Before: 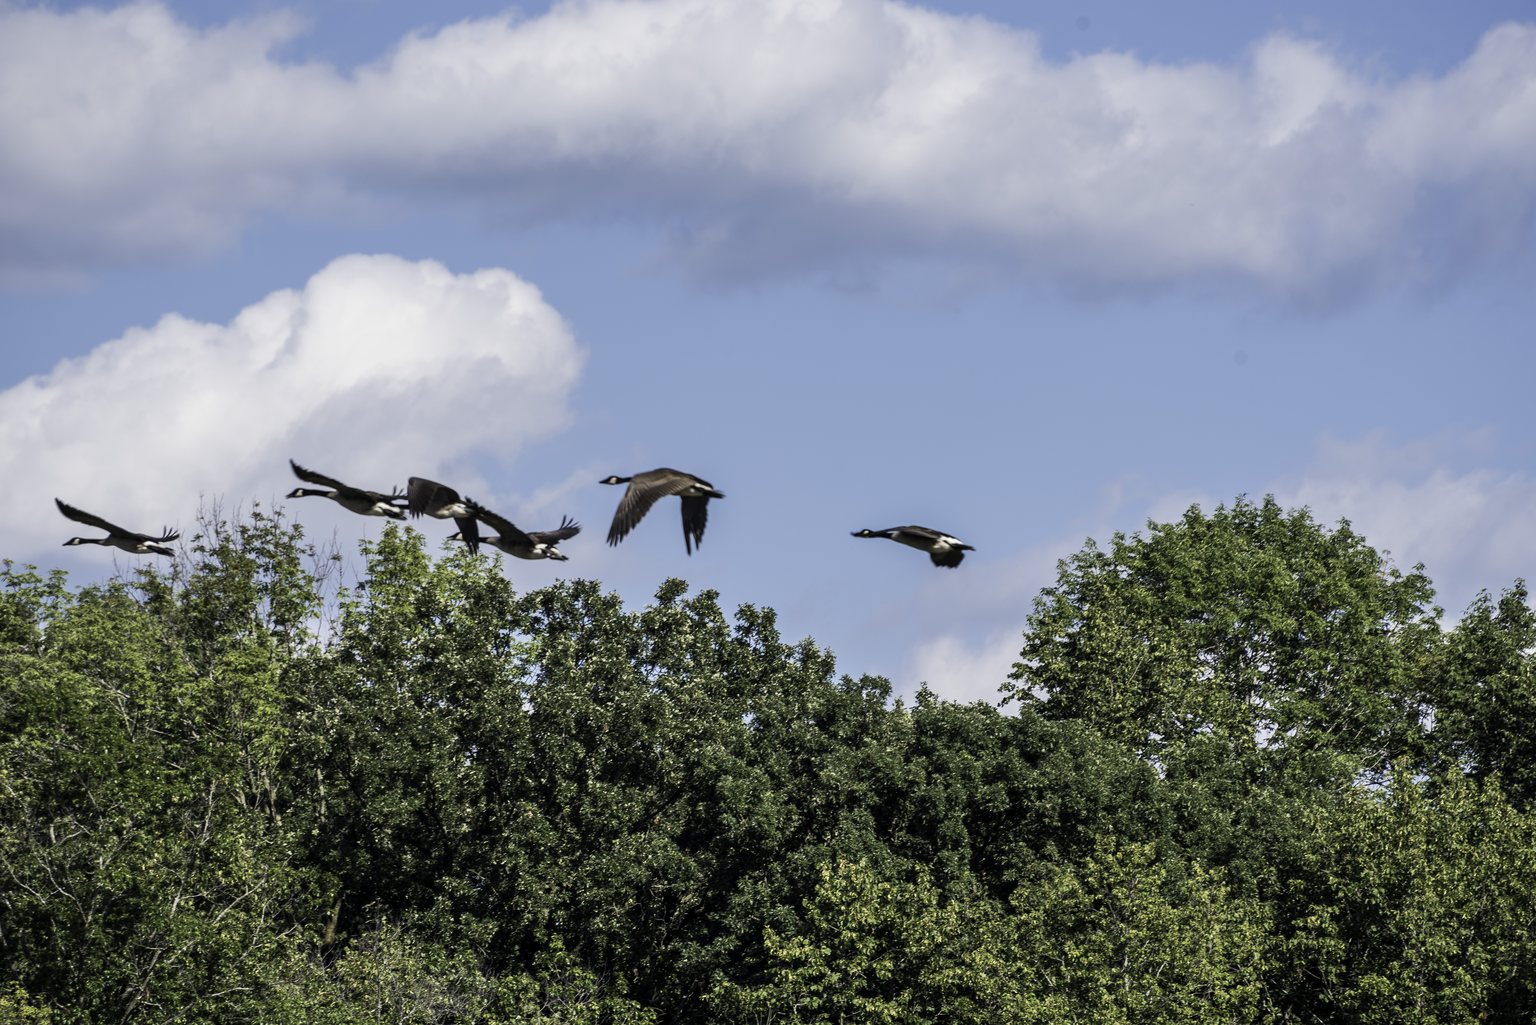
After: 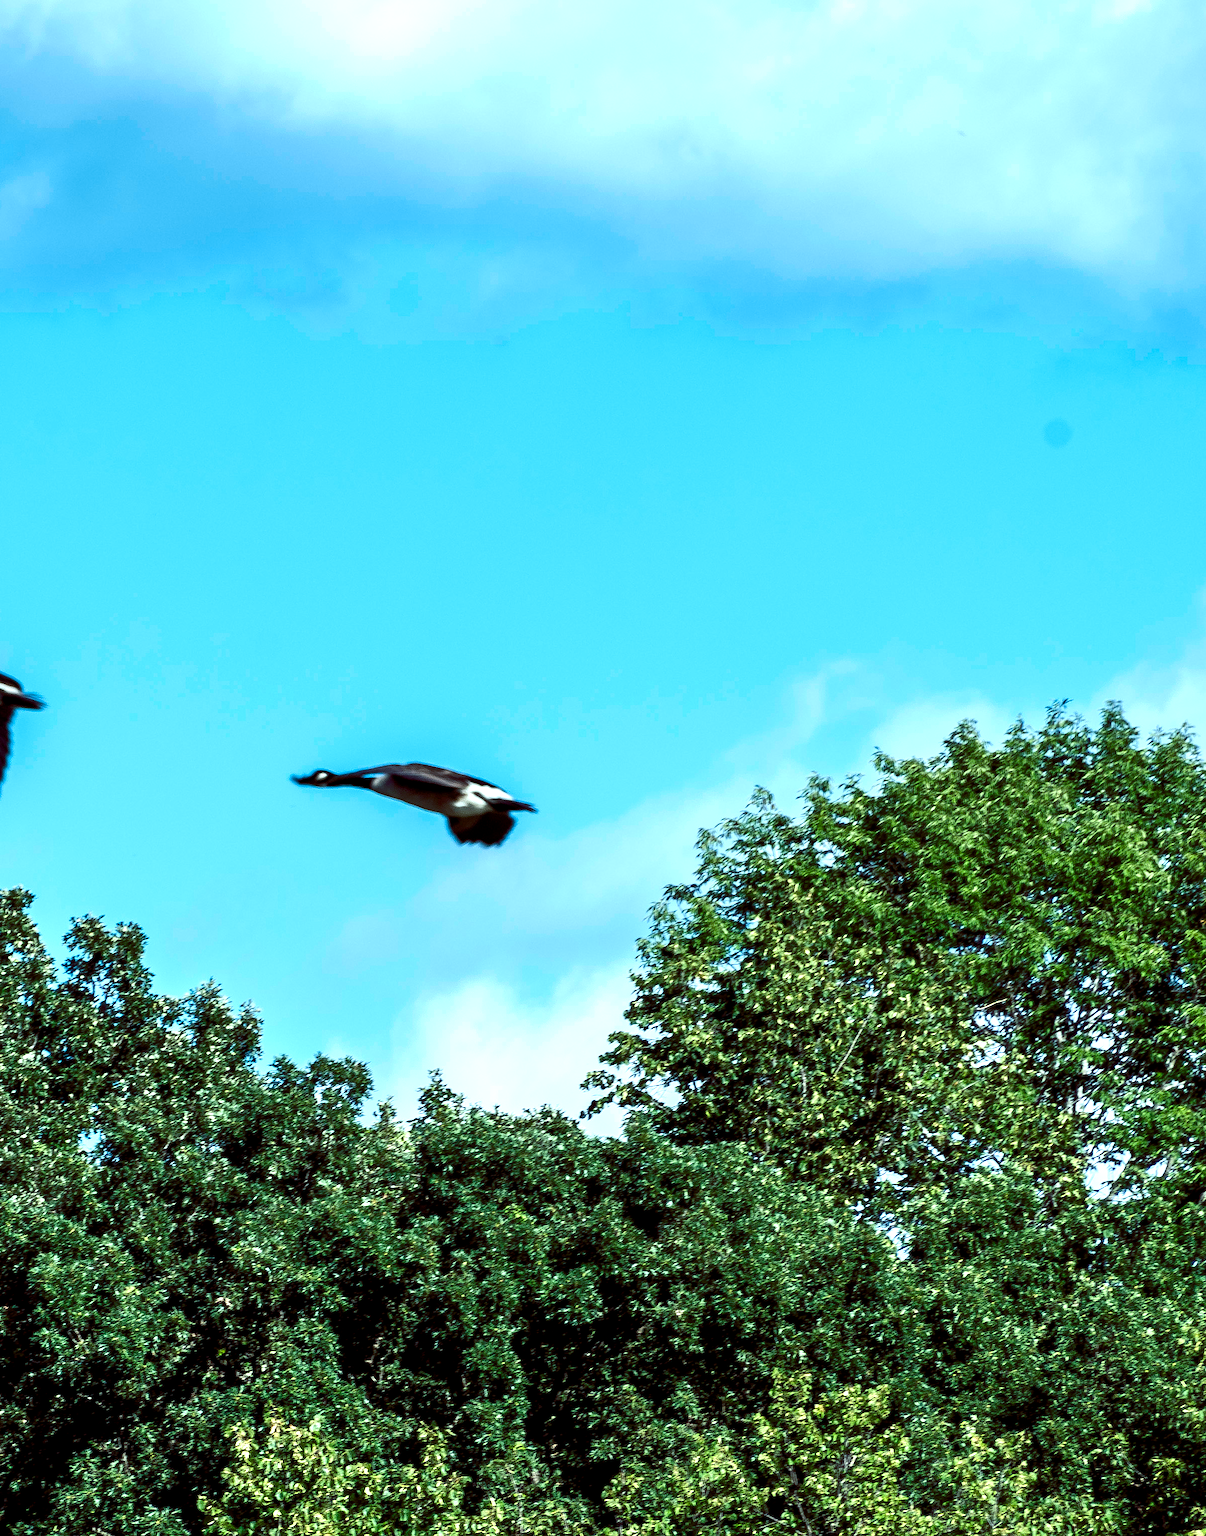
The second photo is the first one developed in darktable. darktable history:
crop: left 45.721%, top 13.393%, right 14.118%, bottom 10.01%
color balance rgb: shadows lift › luminance -7.7%, shadows lift › chroma 2.13%, shadows lift › hue 200.79°, power › luminance -7.77%, power › chroma 2.27%, power › hue 220.69°, highlights gain › luminance 15.15%, highlights gain › chroma 4%, highlights gain › hue 209.35°, global offset › luminance -0.21%, global offset › chroma 0.27%, perceptual saturation grading › global saturation 24.42%, perceptual saturation grading › highlights -24.42%, perceptual saturation grading › mid-tones 24.42%, perceptual saturation grading › shadows 40%, perceptual brilliance grading › global brilliance -5%, perceptual brilliance grading › highlights 24.42%, perceptual brilliance grading › mid-tones 7%, perceptual brilliance grading › shadows -5%
